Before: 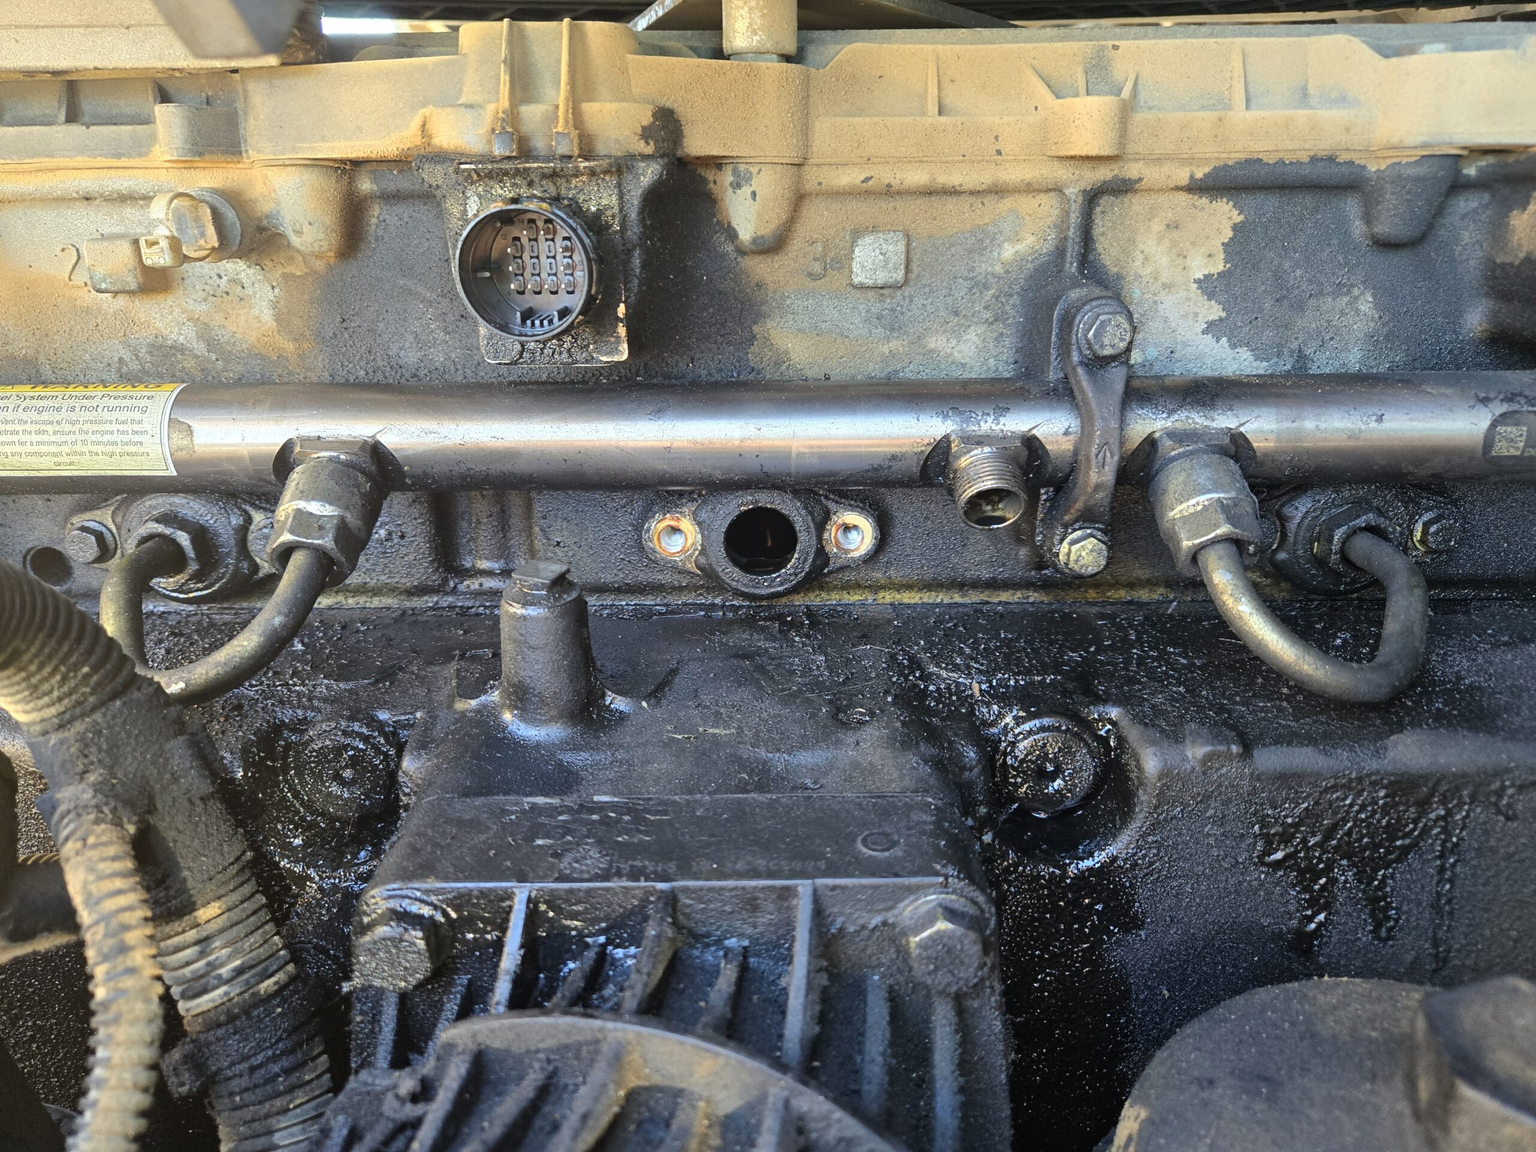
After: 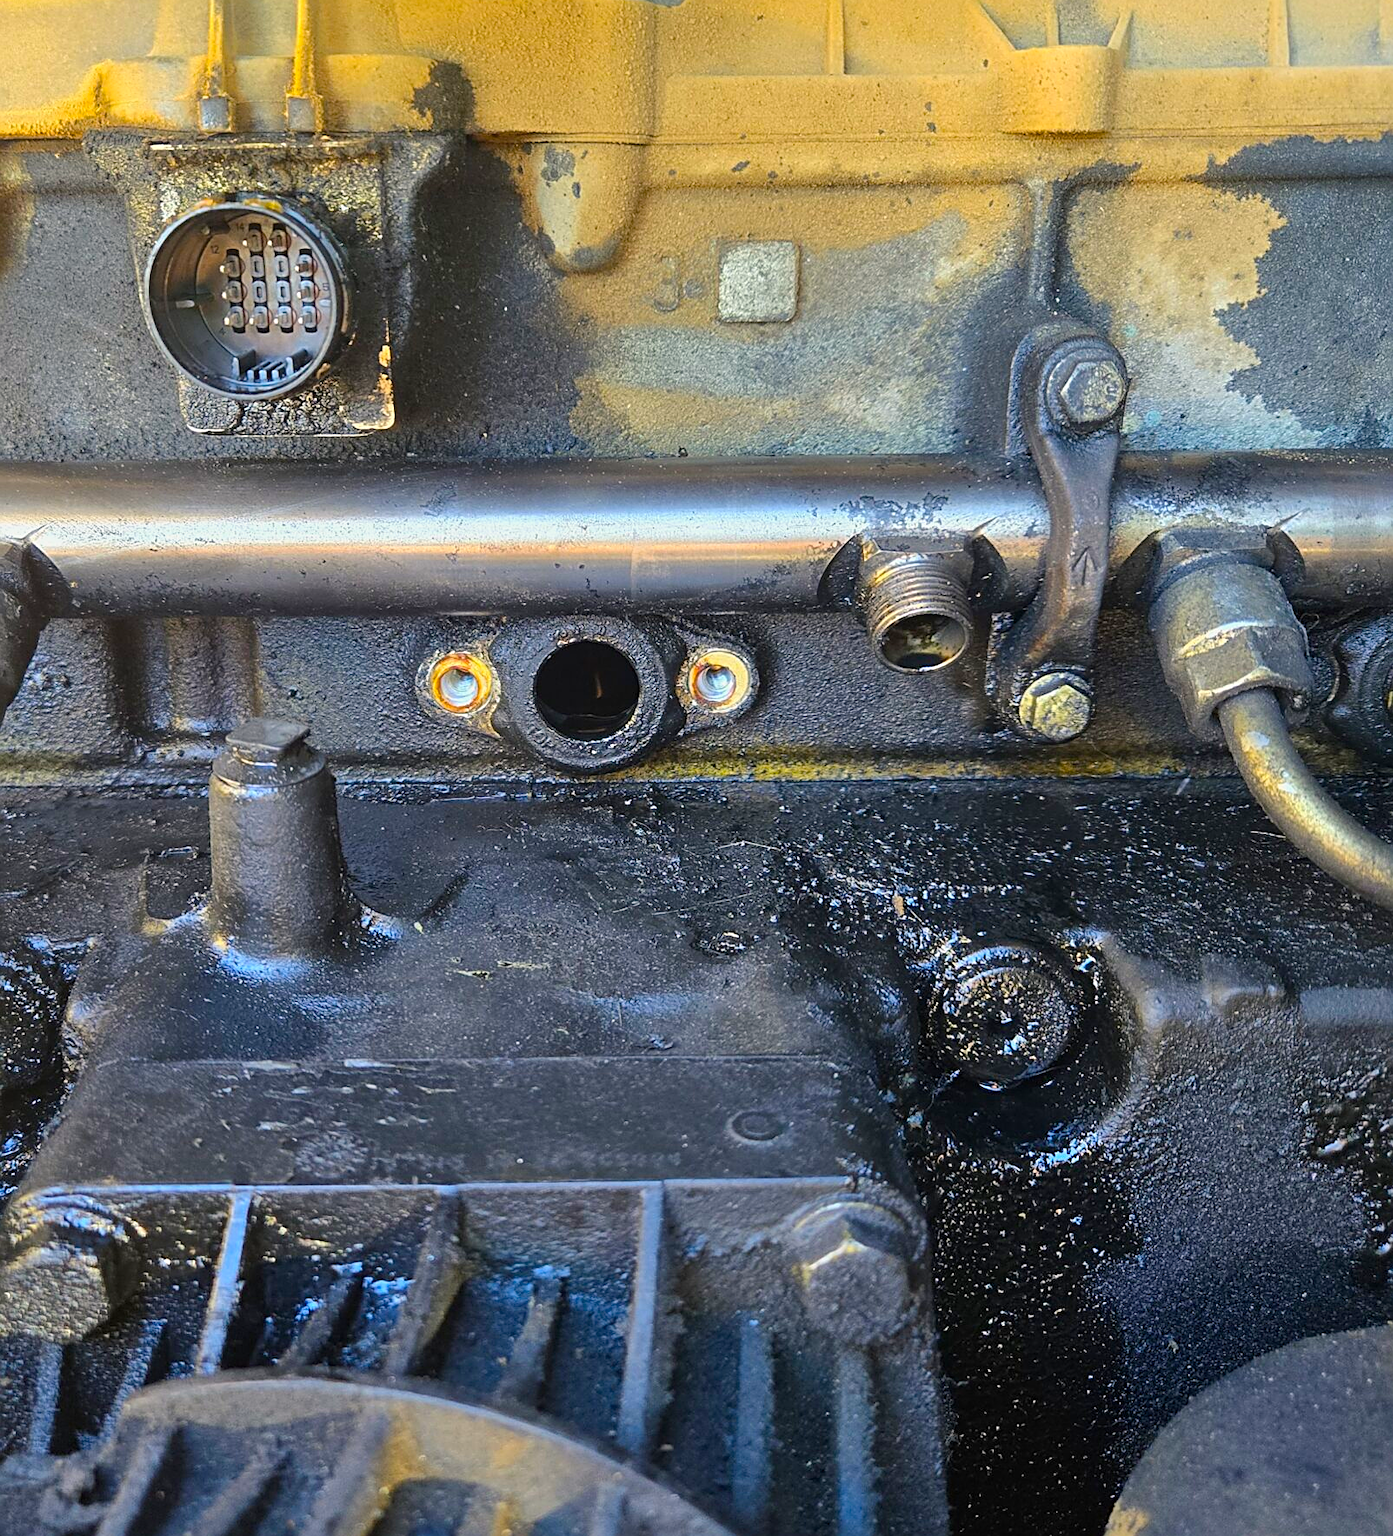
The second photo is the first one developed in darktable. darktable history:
color balance rgb: highlights gain › chroma 1.006%, highlights gain › hue 60.06°, linear chroma grading › global chroma 39.905%, perceptual saturation grading › global saturation 19.697%, perceptual brilliance grading › global brilliance 1.259%, perceptual brilliance grading › highlights -3.901%
crop and rotate: left 23.177%, top 5.626%, right 14.202%, bottom 2.312%
sharpen: on, module defaults
